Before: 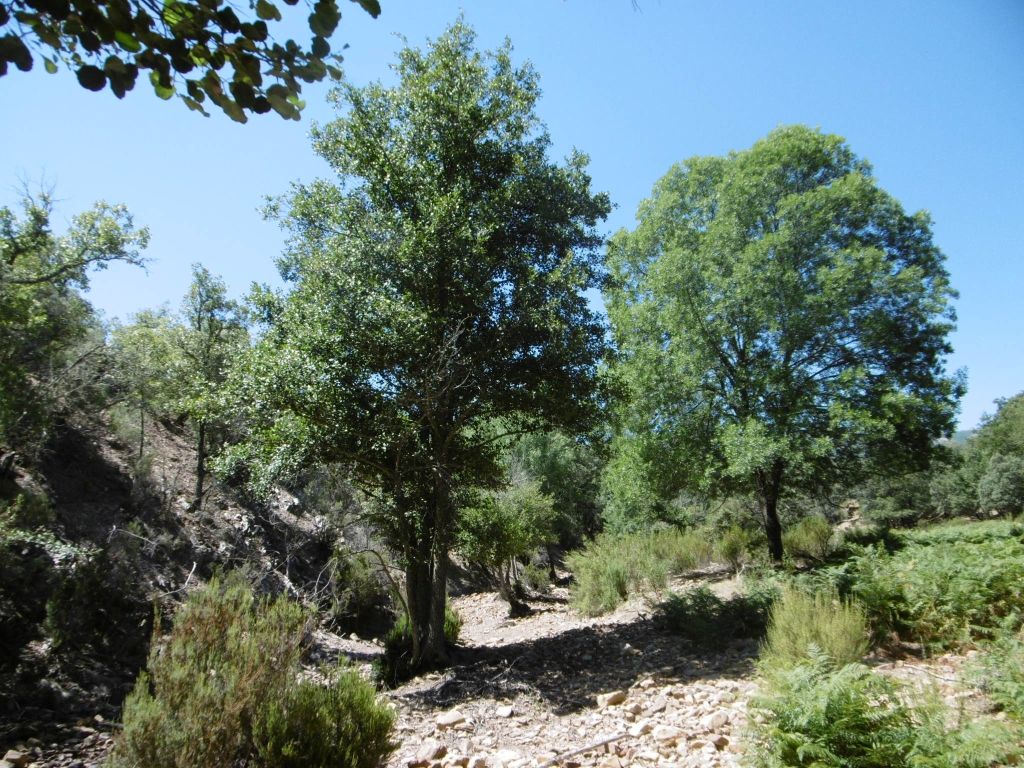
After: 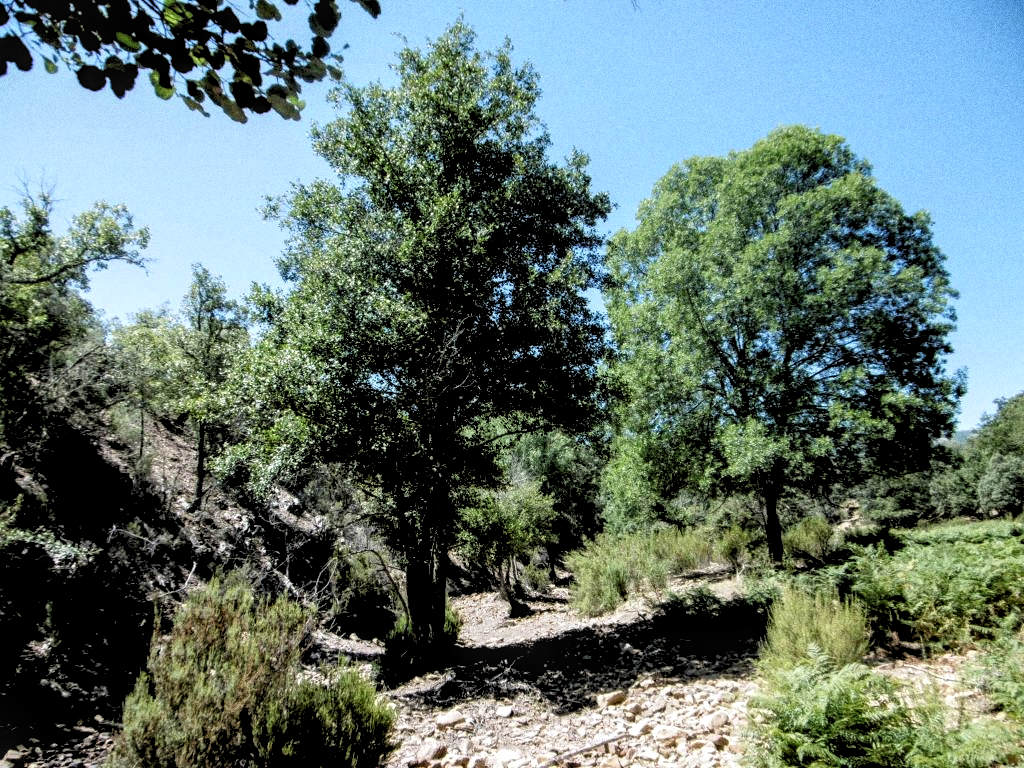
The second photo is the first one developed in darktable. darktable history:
local contrast: detail 140%
grain: coarseness 0.09 ISO, strength 40%
rgb levels: levels [[0.029, 0.461, 0.922], [0, 0.5, 1], [0, 0.5, 1]]
color balance: mode lift, gamma, gain (sRGB)
